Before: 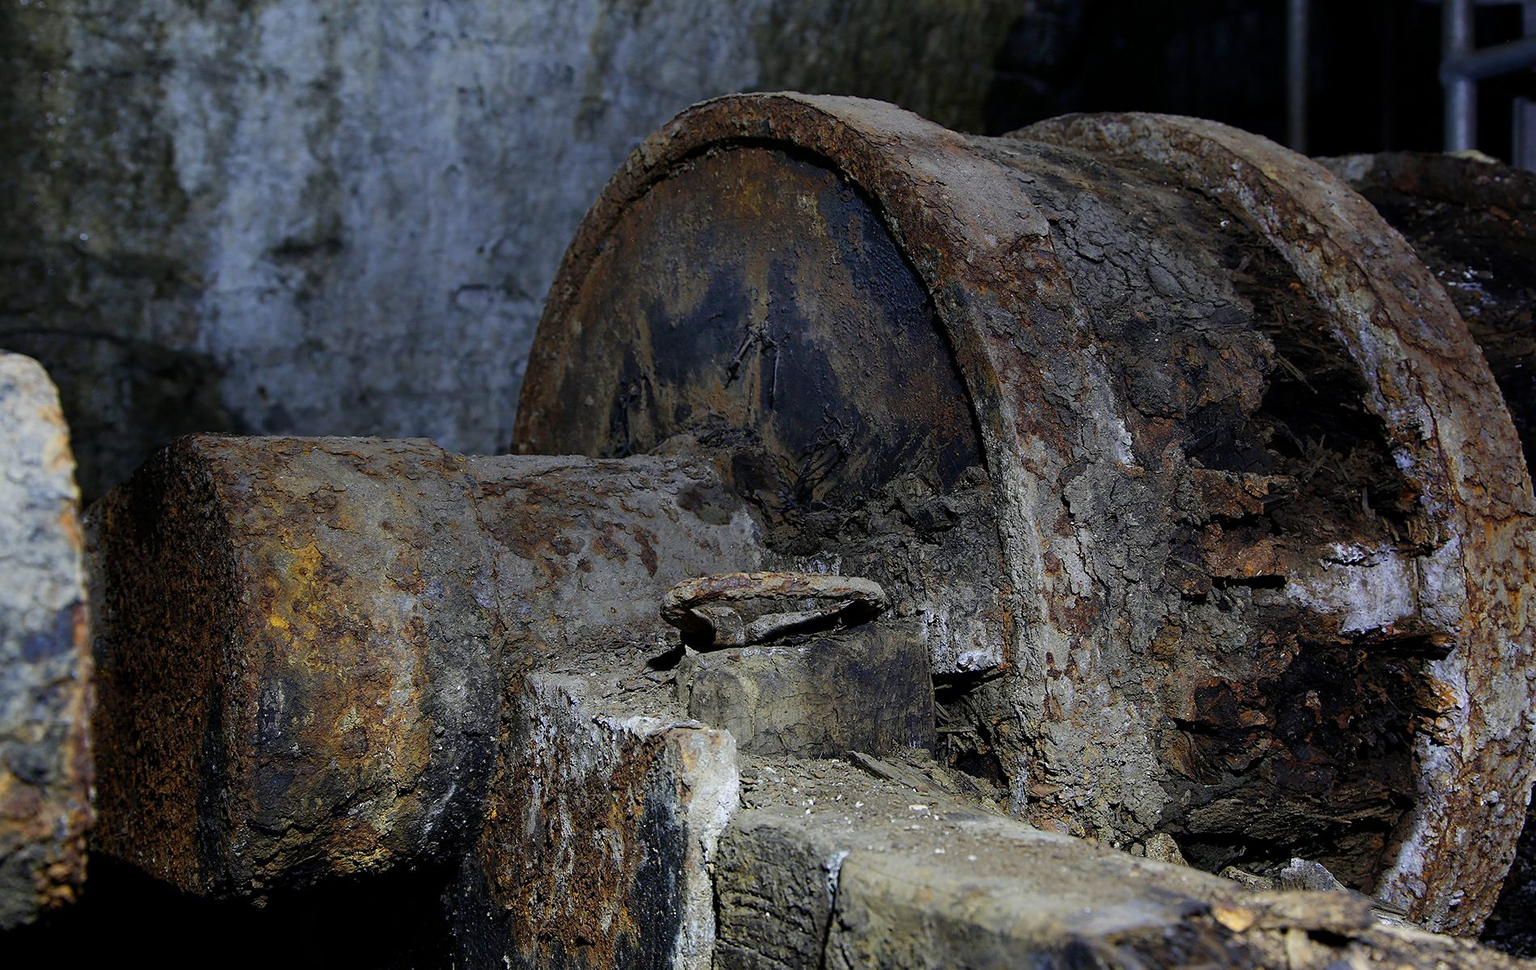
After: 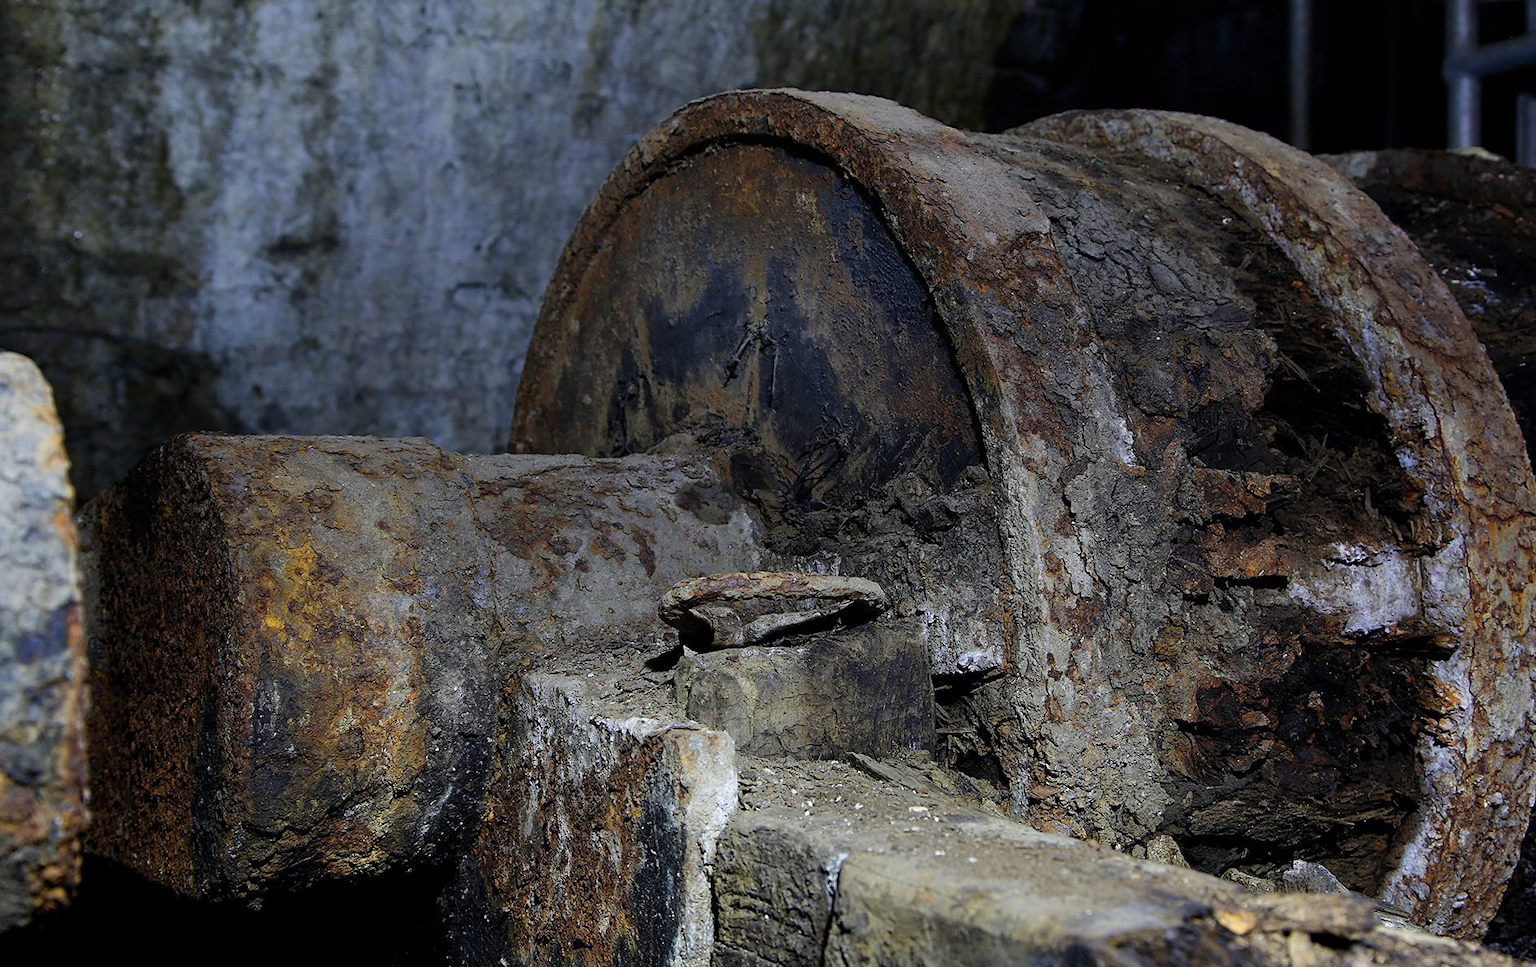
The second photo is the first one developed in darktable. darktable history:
exposure: exposure 0.078 EV, compensate highlight preservation false
crop: left 0.434%, top 0.485%, right 0.244%, bottom 0.386%
